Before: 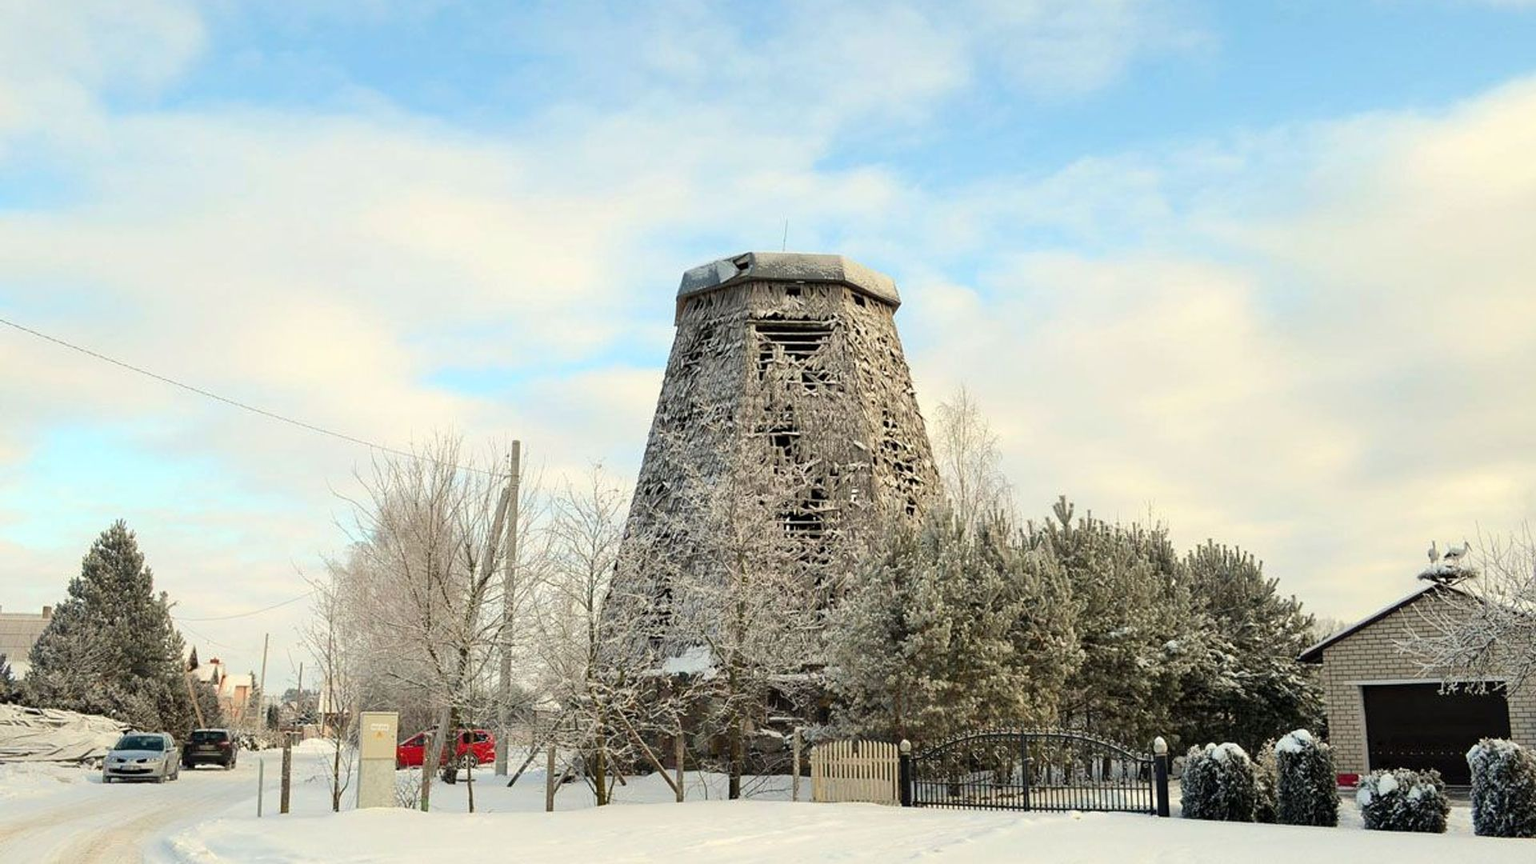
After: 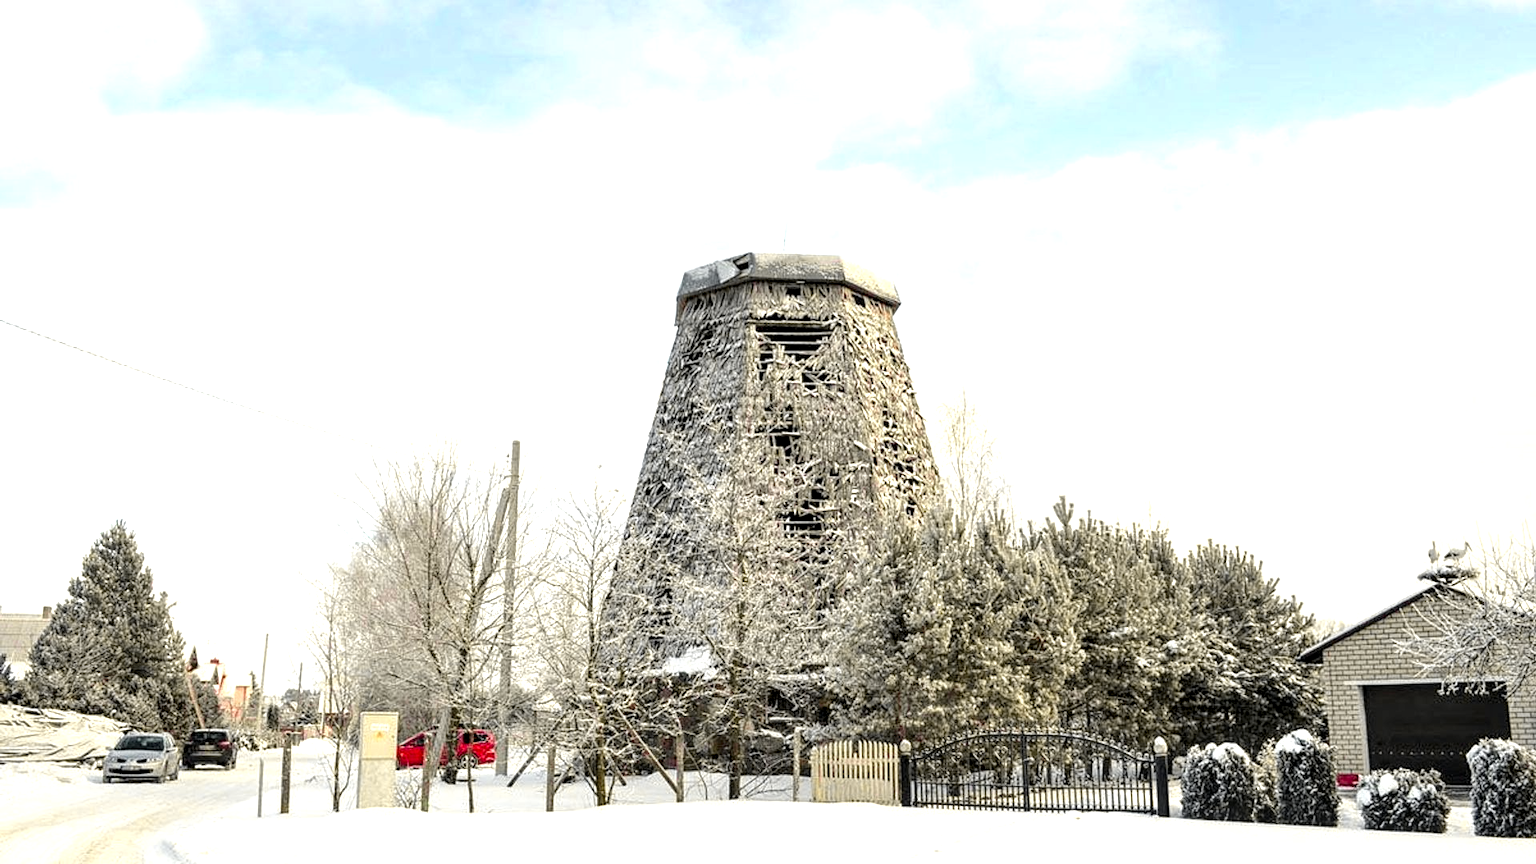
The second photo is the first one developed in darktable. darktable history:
local contrast: detail 150%
exposure: exposure 0.766 EV, compensate highlight preservation false
tone curve: curves: ch0 [(0, 0.012) (0.036, 0.035) (0.274, 0.288) (0.504, 0.536) (0.844, 0.84) (1, 0.983)]; ch1 [(0, 0) (0.389, 0.403) (0.462, 0.486) (0.499, 0.498) (0.511, 0.502) (0.536, 0.547) (0.567, 0.588) (0.626, 0.645) (0.749, 0.781) (1, 1)]; ch2 [(0, 0) (0.457, 0.486) (0.5, 0.5) (0.56, 0.551) (0.615, 0.607) (0.704, 0.732) (1, 1)], color space Lab, independent channels, preserve colors none
